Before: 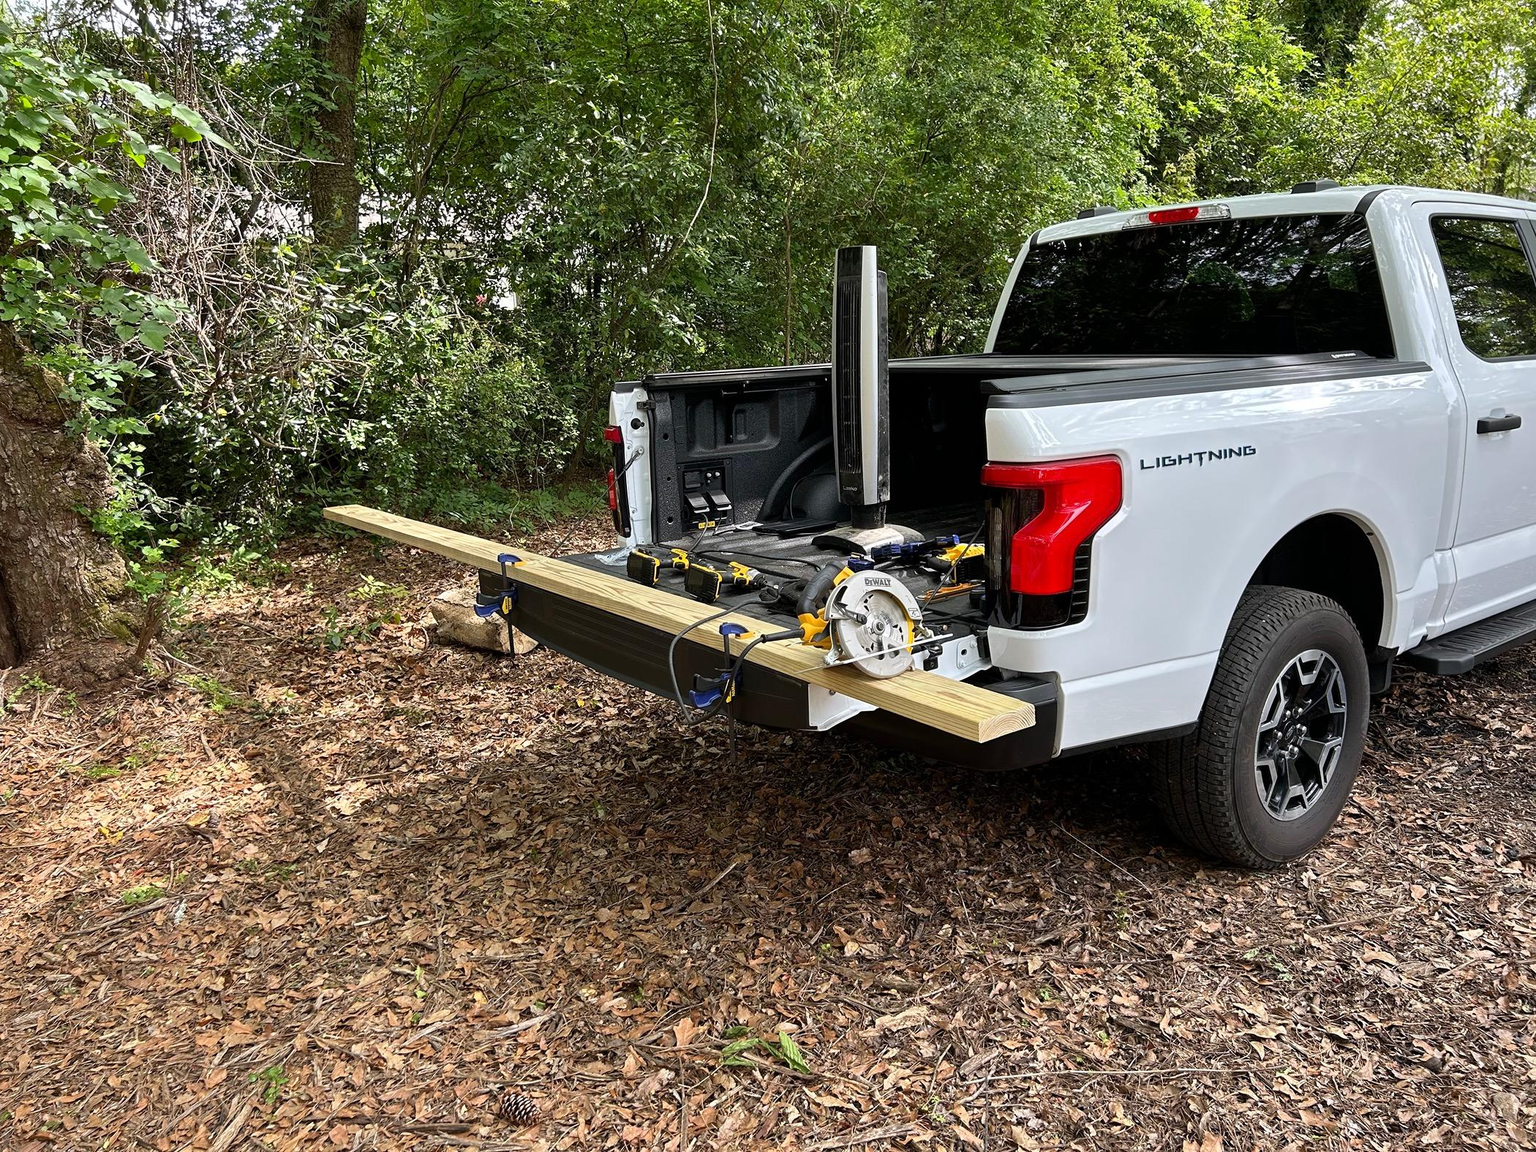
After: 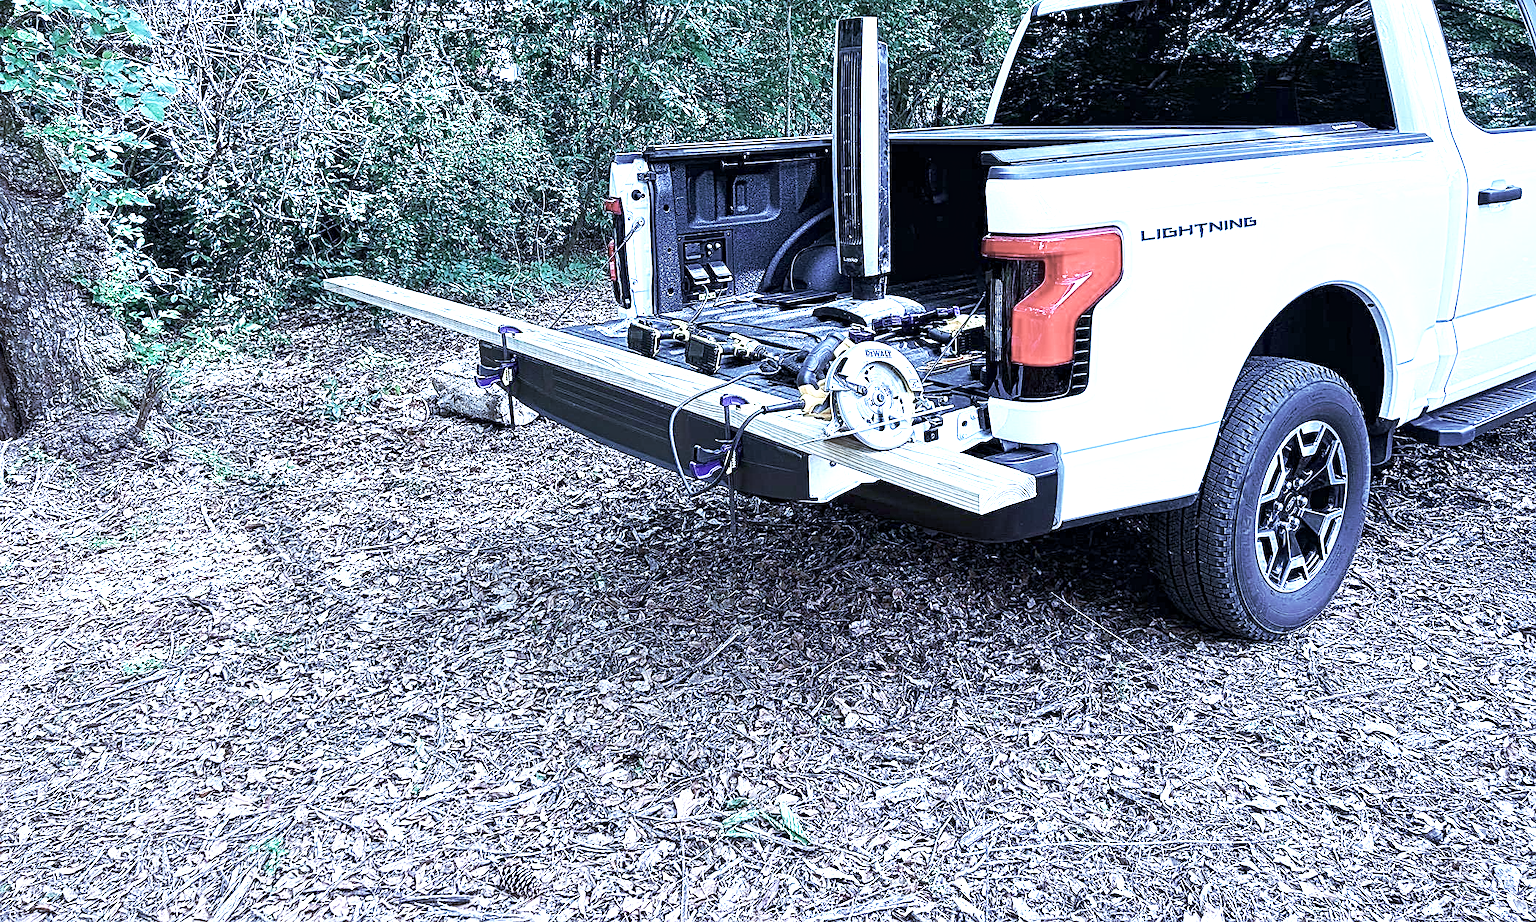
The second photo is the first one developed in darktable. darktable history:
exposure: black level correction 0, exposure 1.477 EV, compensate highlight preservation false
crop and rotate: top 19.935%
base curve: curves: ch0 [(0, 0) (0.257, 0.25) (0.482, 0.586) (0.757, 0.871) (1, 1)], preserve colors none
contrast equalizer: y [[0.5, 0.5, 0.5, 0.539, 0.64, 0.611], [0.5 ×6], [0.5 ×6], [0 ×6], [0 ×6]]
sharpen: on, module defaults
color correction: highlights b* 0.018, saturation 0.586
color calibration: illuminant as shot in camera, x 0.482, y 0.43, temperature 2438.04 K, gamut compression 1.71
